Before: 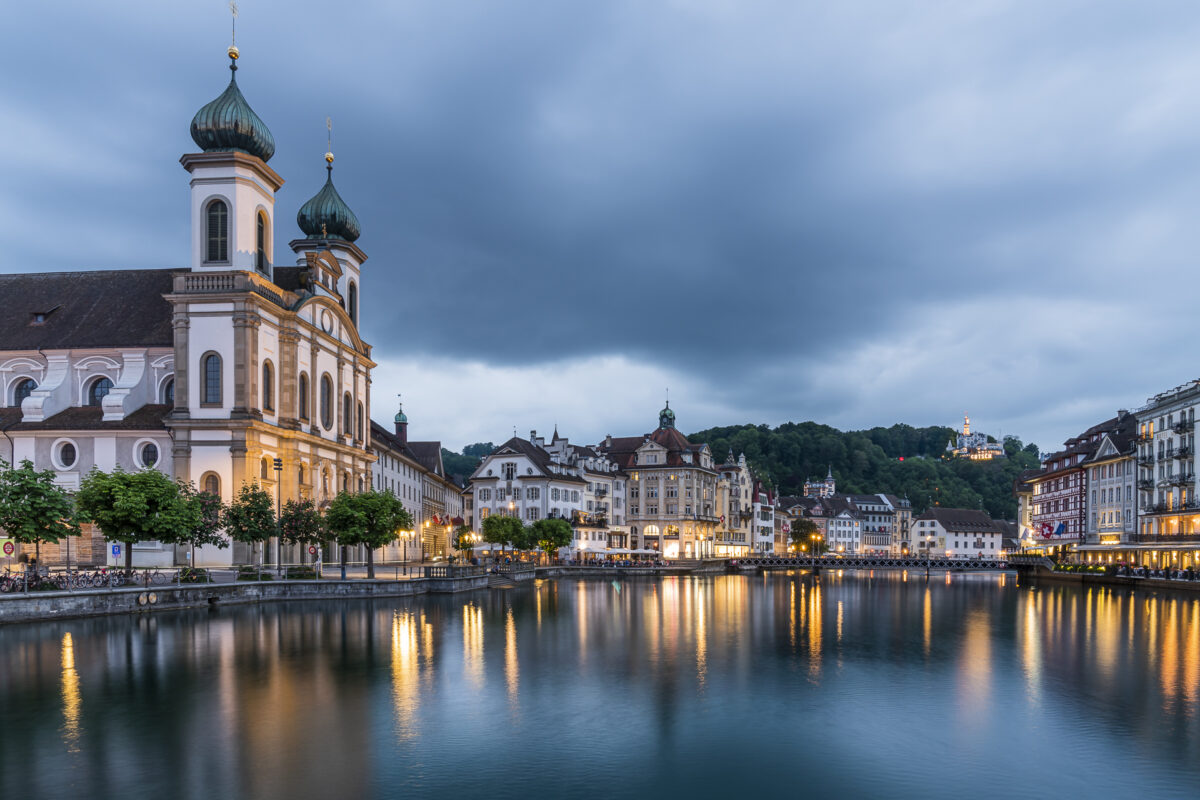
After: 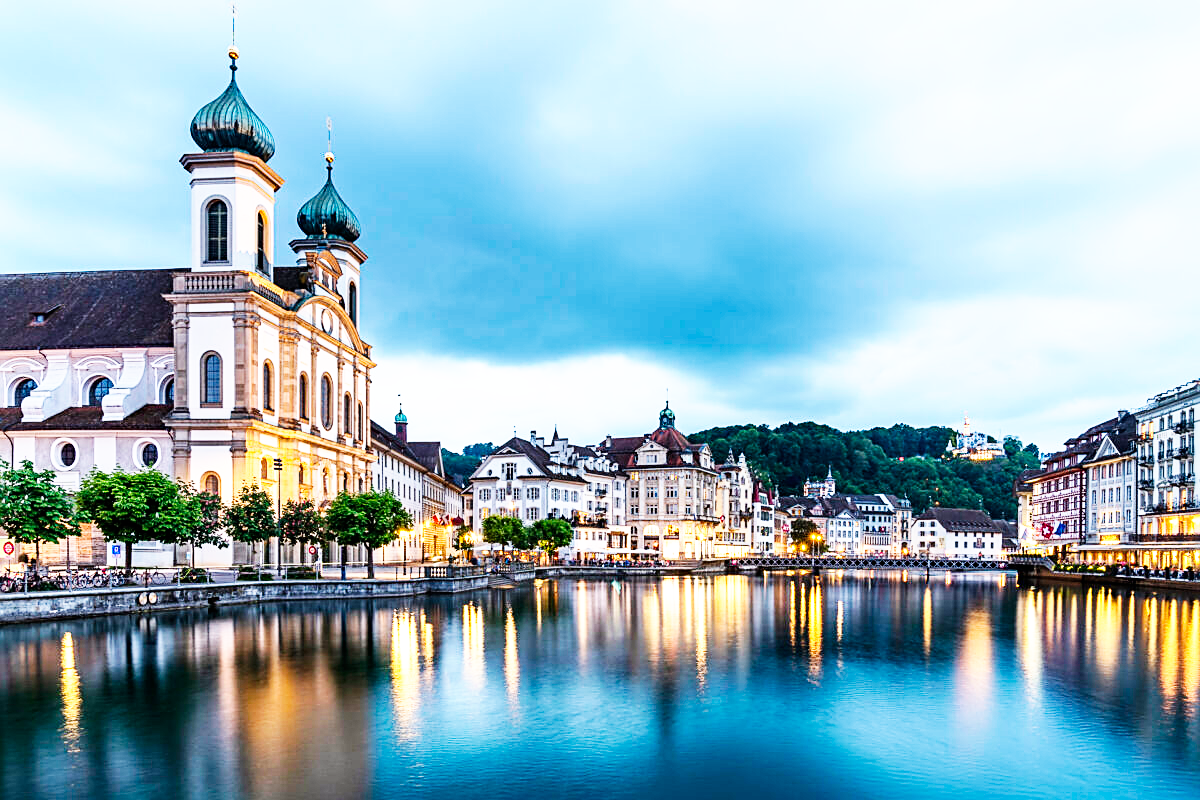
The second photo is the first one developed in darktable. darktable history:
base curve: curves: ch0 [(0, 0) (0.007, 0.004) (0.027, 0.03) (0.046, 0.07) (0.207, 0.54) (0.442, 0.872) (0.673, 0.972) (1, 1)], preserve colors none
exposure: exposure 0.379 EV, compensate highlight preservation false
haze removal: adaptive false
sharpen: on, module defaults
